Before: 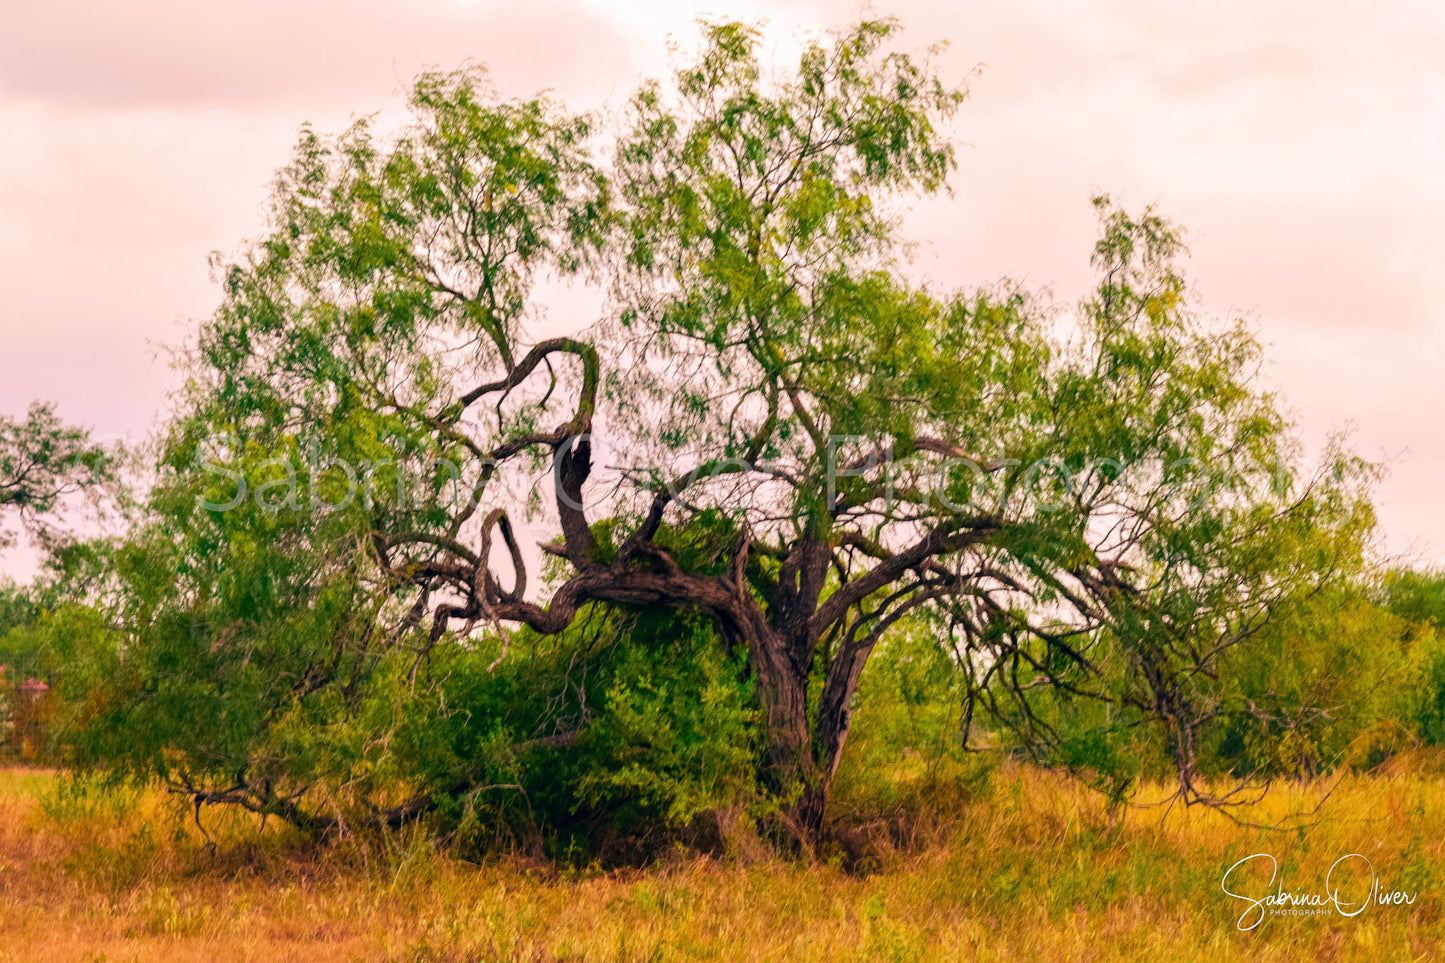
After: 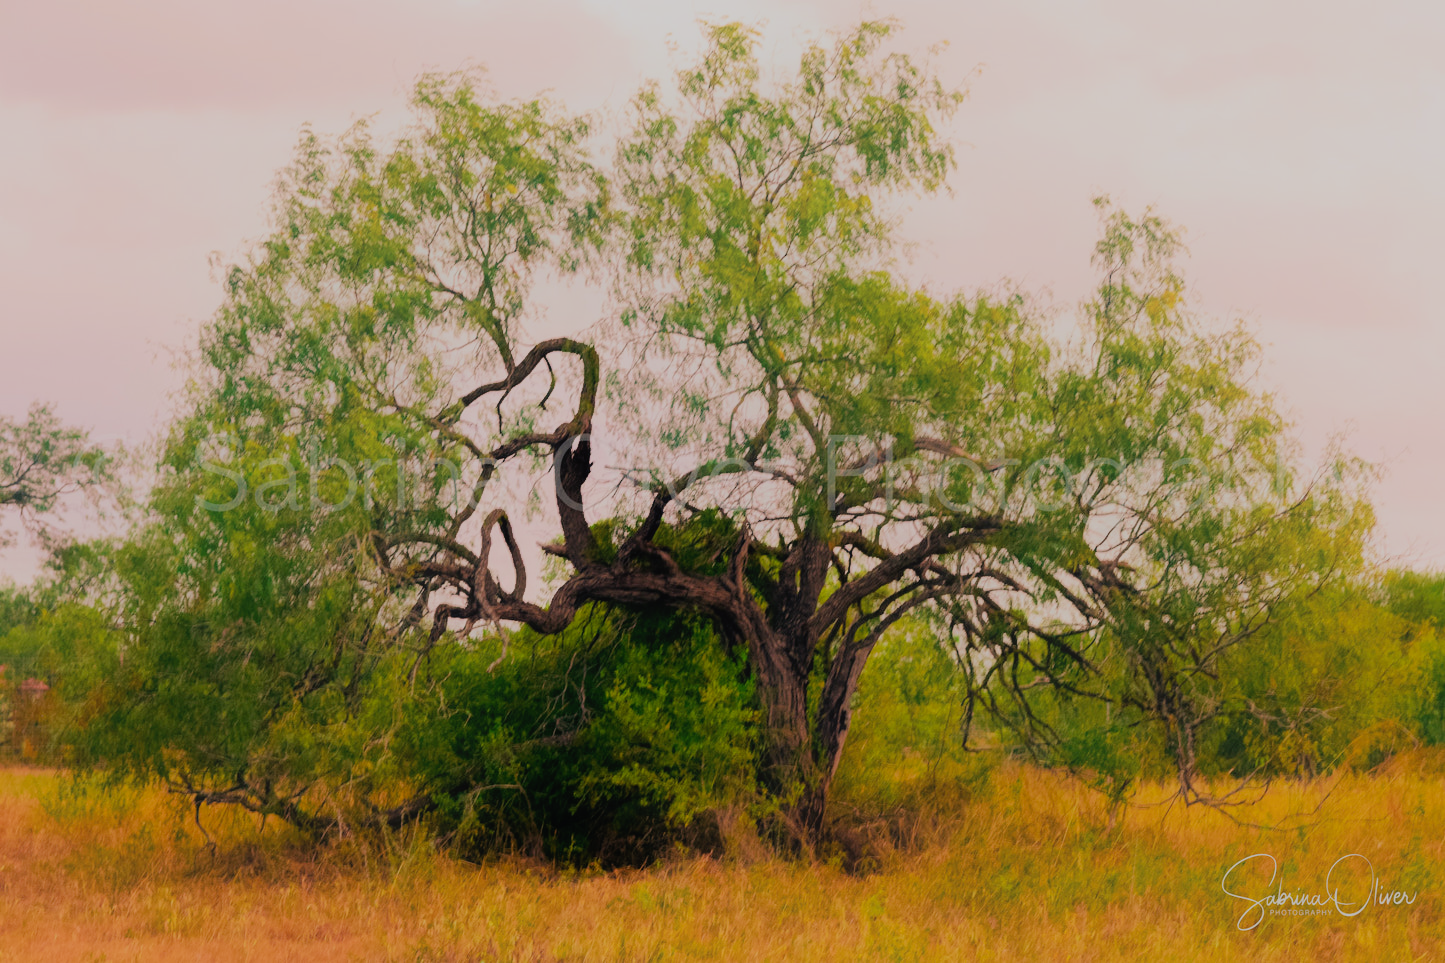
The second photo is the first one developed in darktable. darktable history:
bloom: size 13.65%, threshold 98.39%, strength 4.82%
contrast equalizer: octaves 7, y [[0.6 ×6], [0.55 ×6], [0 ×6], [0 ×6], [0 ×6]], mix -1
filmic rgb: black relative exposure -7.32 EV, white relative exposure 5.09 EV, hardness 3.2
